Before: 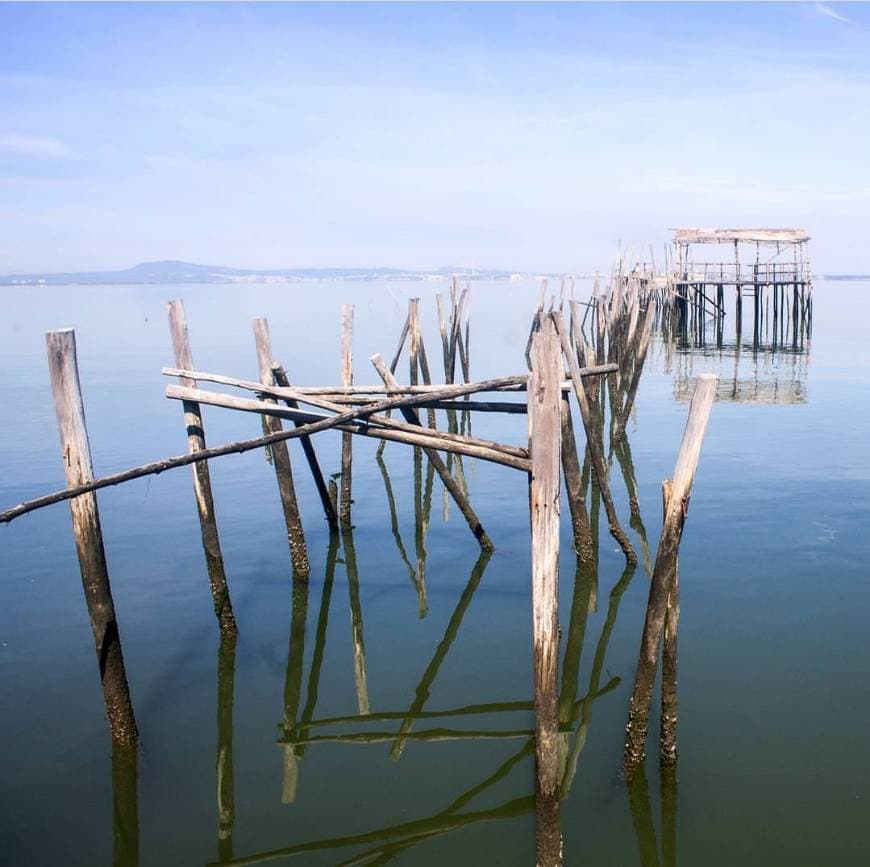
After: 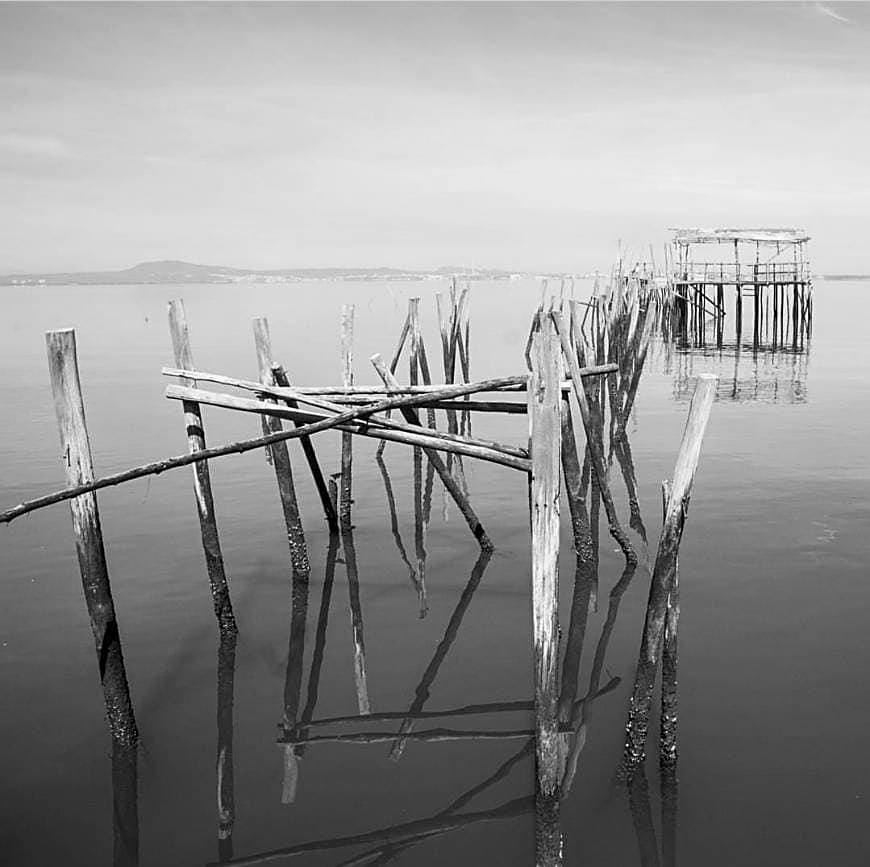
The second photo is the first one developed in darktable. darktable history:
monochrome: a -6.99, b 35.61, size 1.4
sharpen: on, module defaults
